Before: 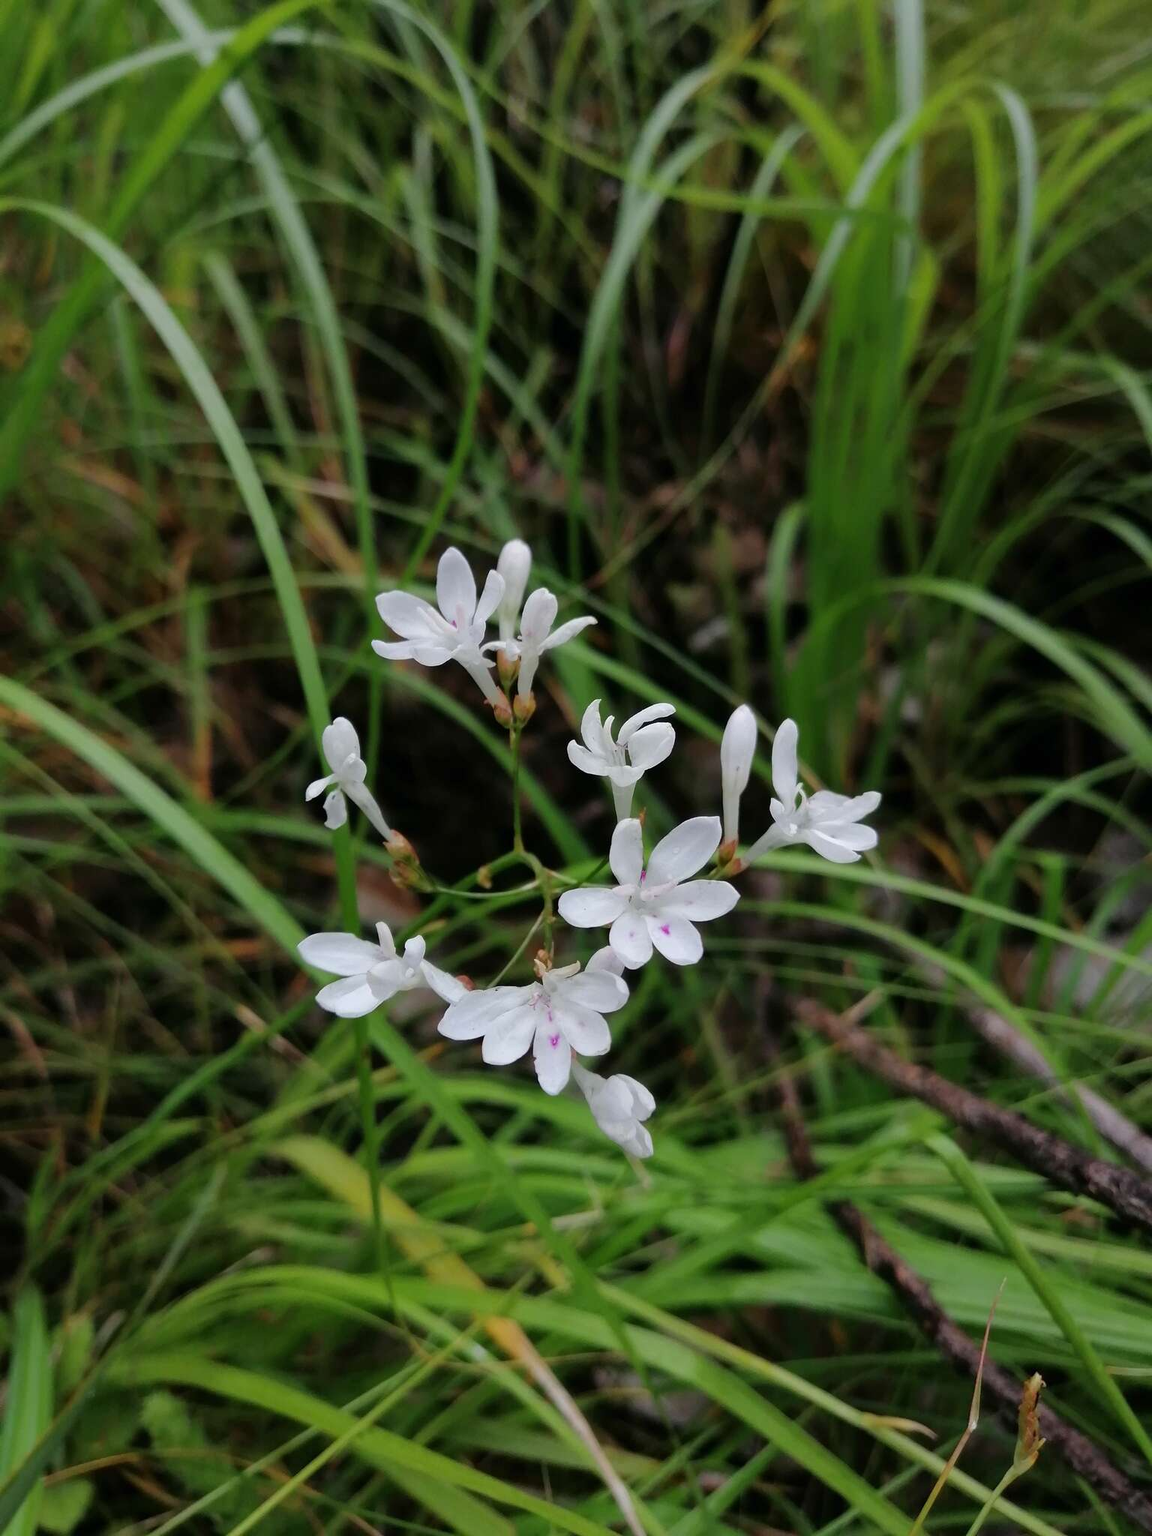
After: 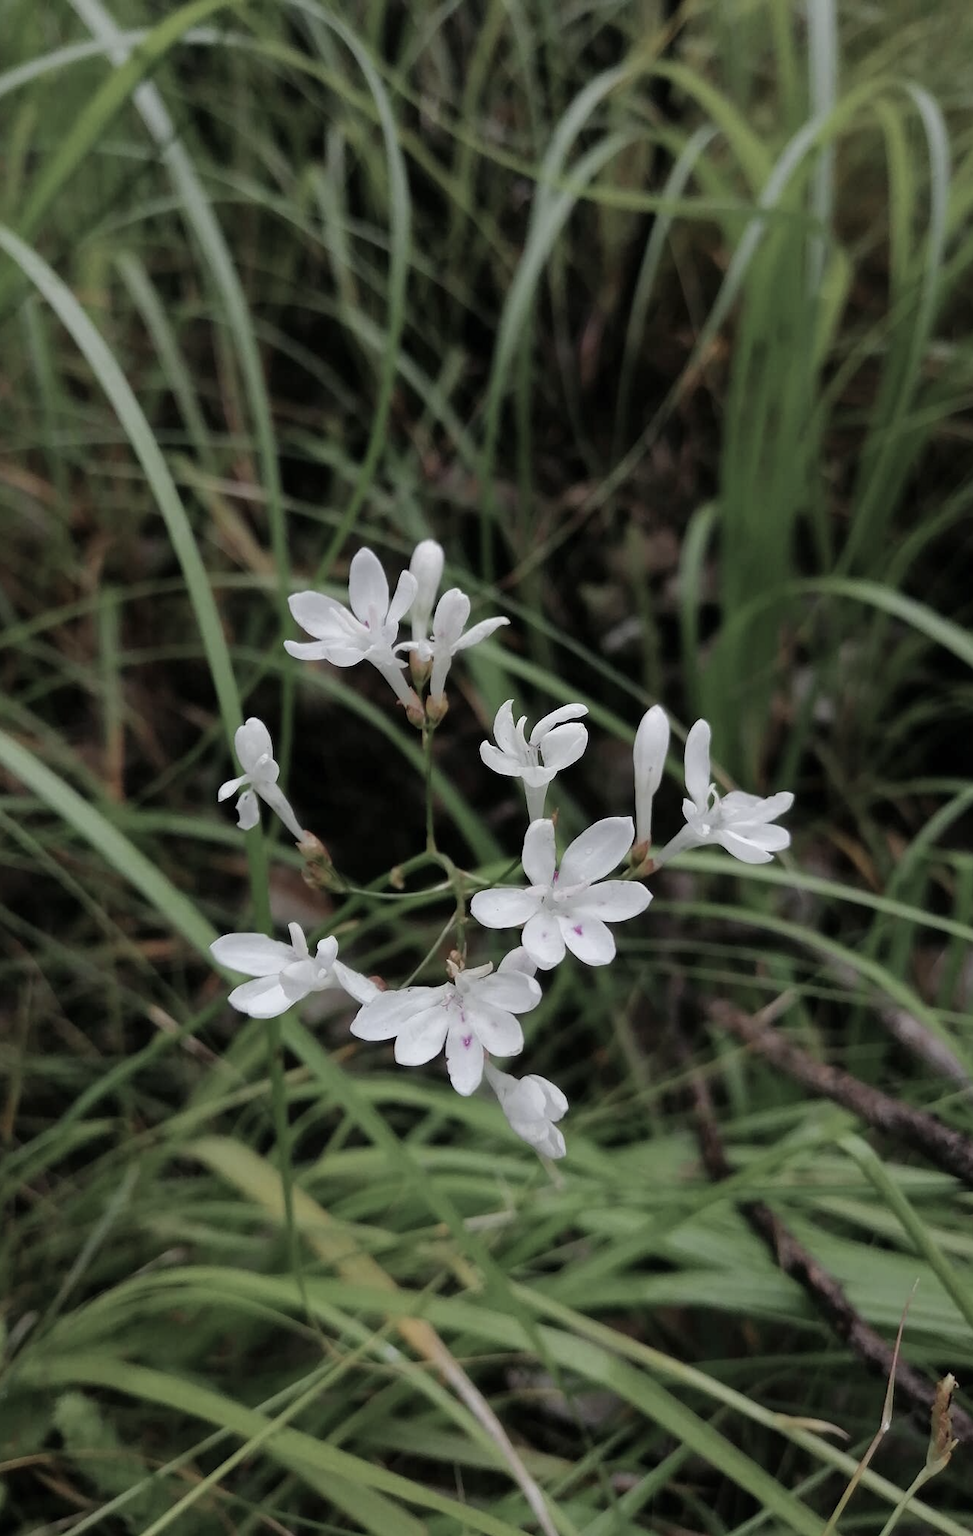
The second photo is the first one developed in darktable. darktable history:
color zones: curves: ch1 [(0, 0.292) (0.001, 0.292) (0.2, 0.264) (0.4, 0.248) (0.6, 0.248) (0.8, 0.264) (0.999, 0.292) (1, 0.292)]
crop: left 7.623%, right 7.865%
